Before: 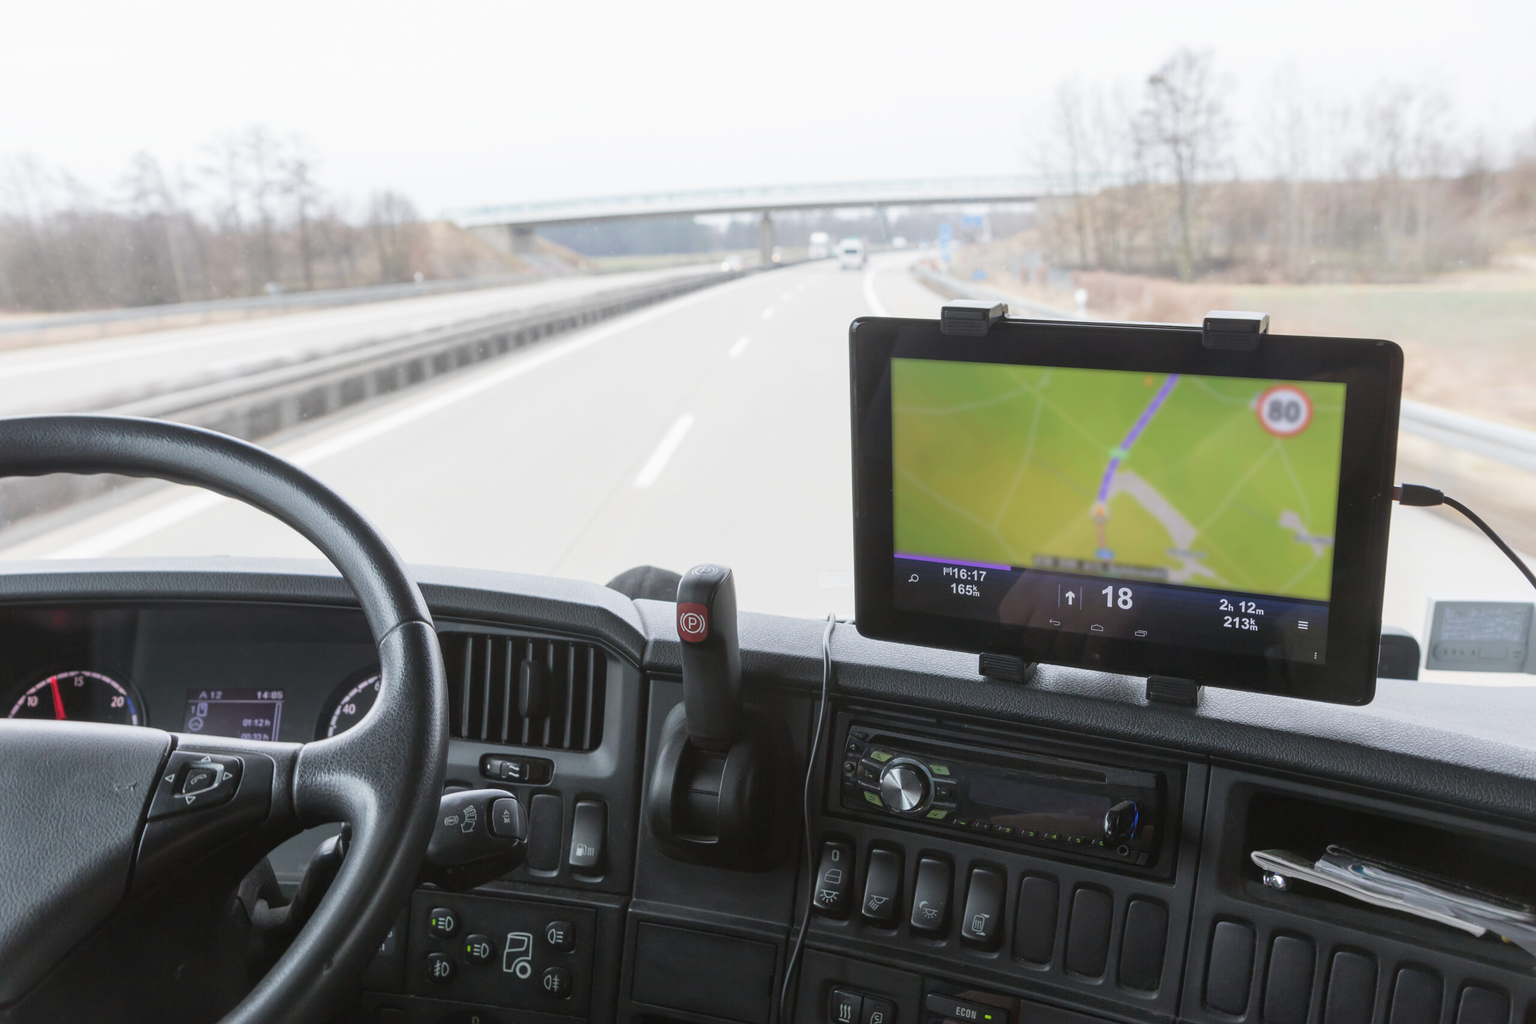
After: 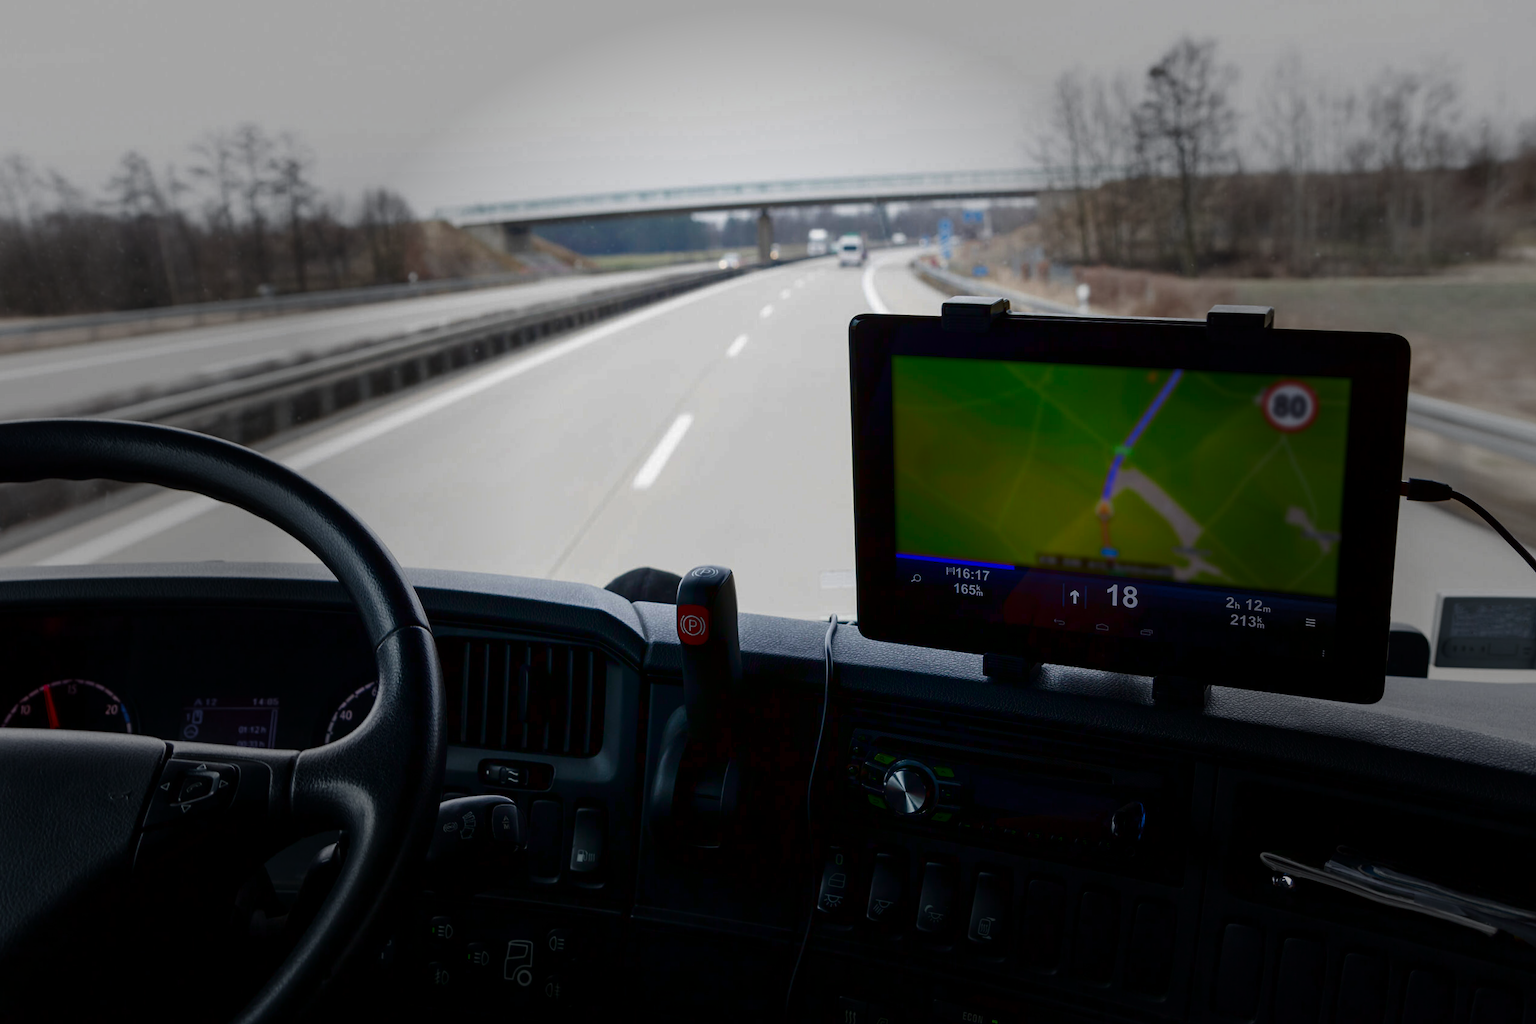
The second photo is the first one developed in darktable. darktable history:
vignetting: fall-off start 31.28%, fall-off radius 34.64%, brightness -0.575
contrast brightness saturation: brightness -1, saturation 1
exposure: compensate highlight preservation false
rotate and perspective: rotation -0.45°, automatic cropping original format, crop left 0.008, crop right 0.992, crop top 0.012, crop bottom 0.988
